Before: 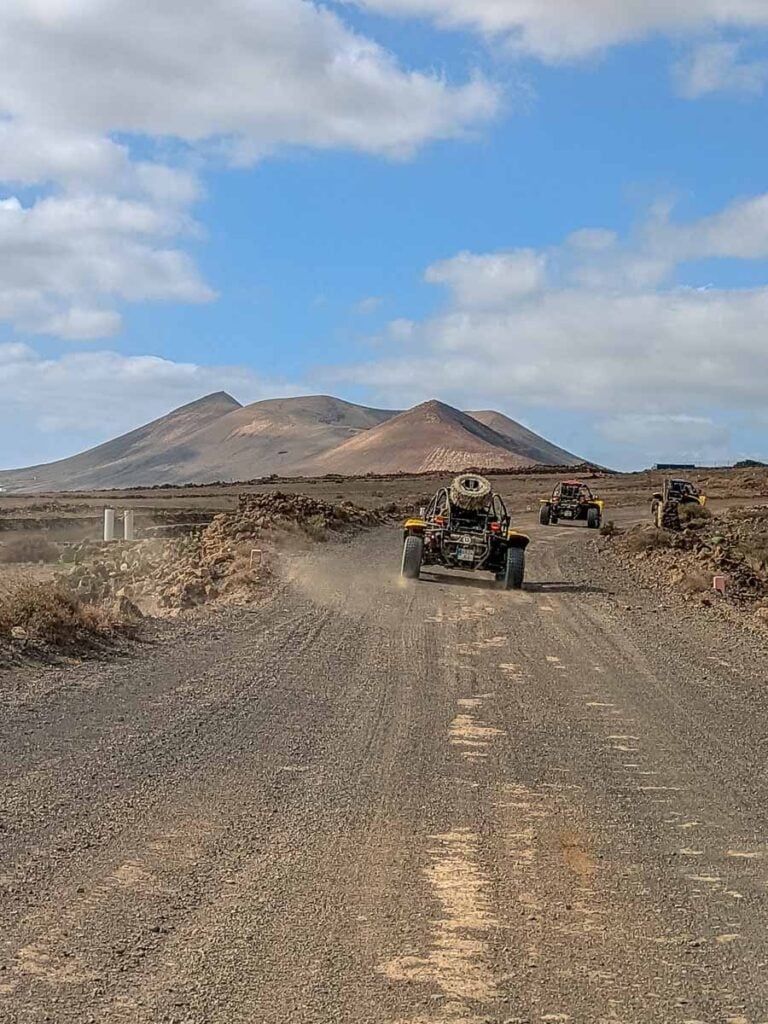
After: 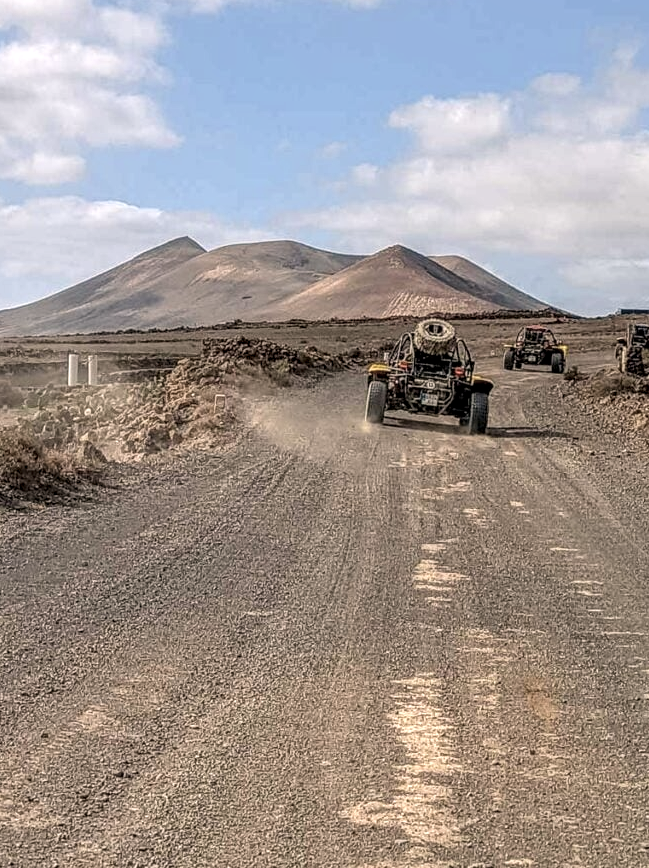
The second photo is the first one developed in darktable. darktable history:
color correction: highlights a* 5.49, highlights b* 5.22, saturation 0.639
crop and rotate: left 4.699%, top 15.225%, right 10.715%
local contrast: on, module defaults
tone equalizer: -8 EV -0.418 EV, -7 EV -0.361 EV, -6 EV -0.312 EV, -5 EV -0.208 EV, -3 EV 0.244 EV, -2 EV 0.337 EV, -1 EV 0.37 EV, +0 EV 0.421 EV
velvia: strength 10.13%
